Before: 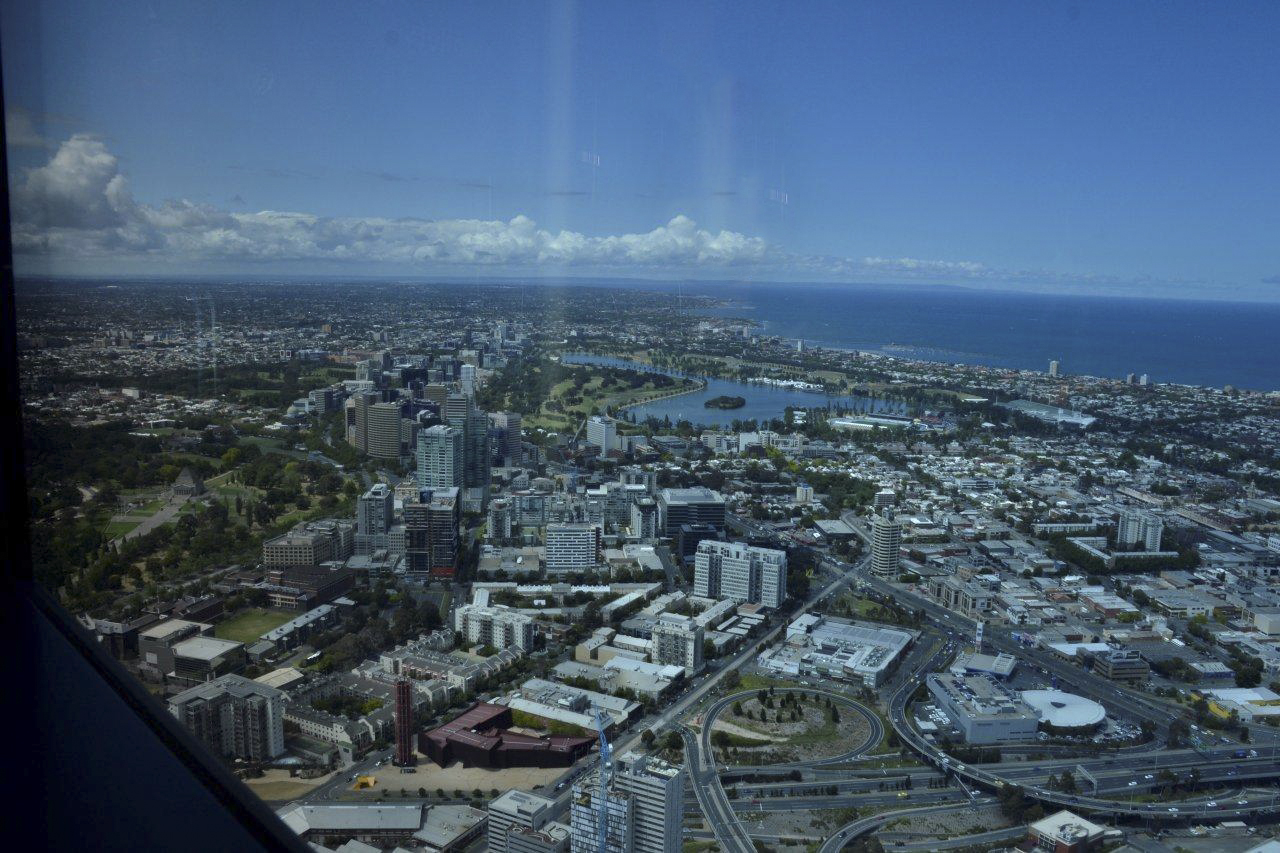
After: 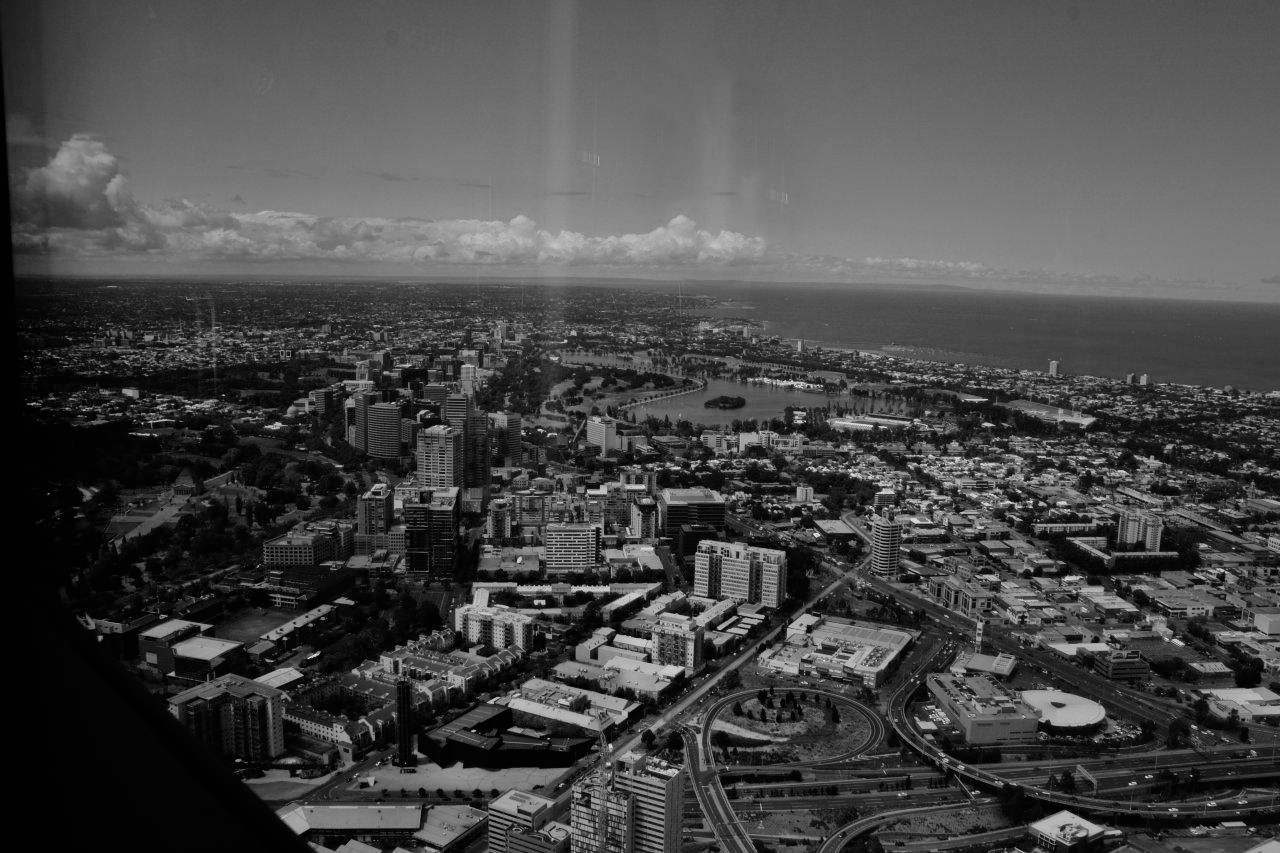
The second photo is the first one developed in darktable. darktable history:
color balance: lift [1.005, 0.99, 1.007, 1.01], gamma [1, 0.979, 1.011, 1.021], gain [0.923, 1.098, 1.025, 0.902], input saturation 90.45%, contrast 7.73%, output saturation 105.91%
filmic rgb: black relative exposure -5 EV, hardness 2.88, contrast 1.3, highlights saturation mix -30%
monochrome: a 32, b 64, size 2.3
